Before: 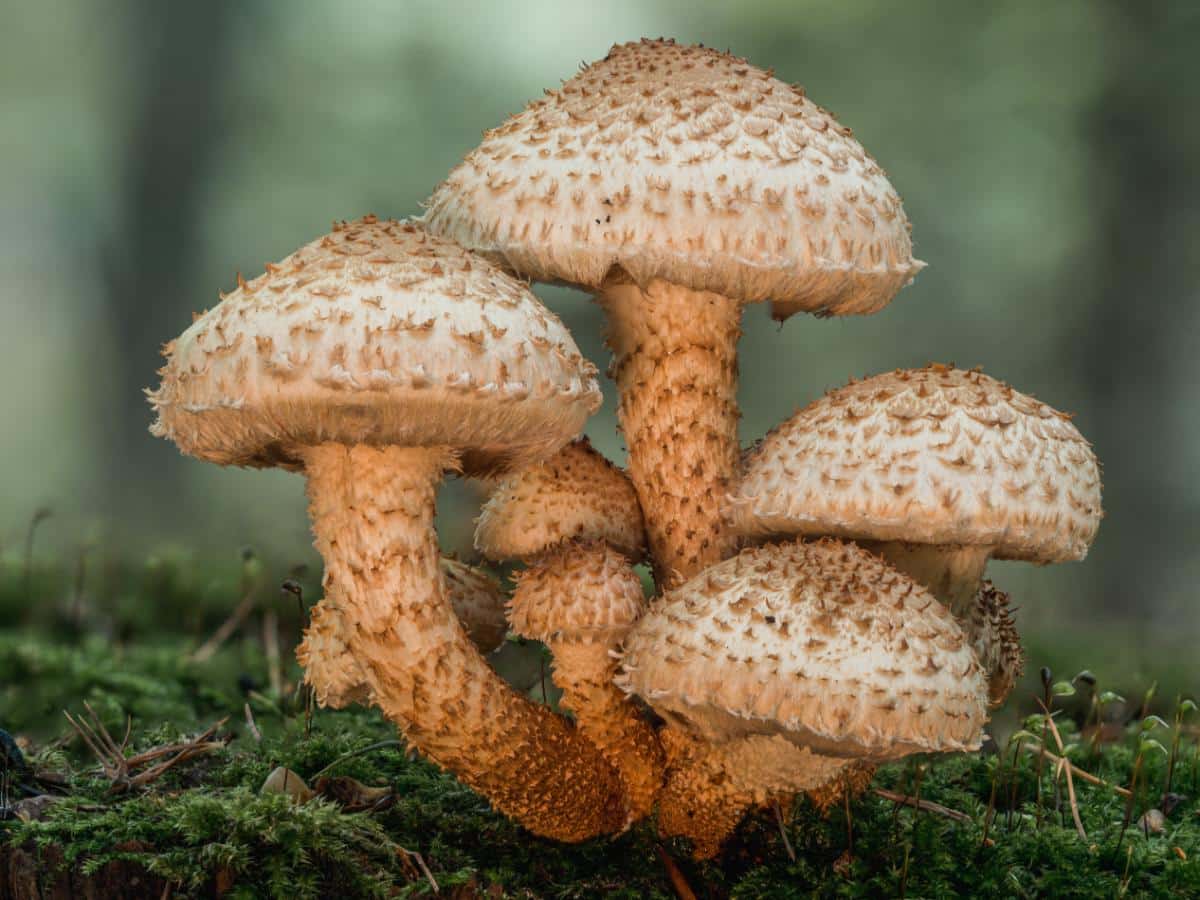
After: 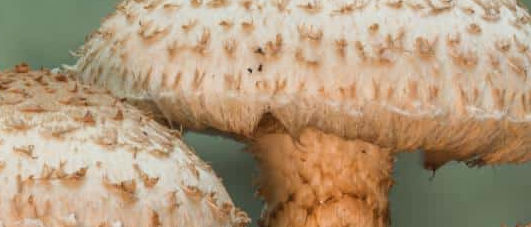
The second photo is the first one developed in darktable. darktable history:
crop: left 29.039%, top 16.833%, right 26.674%, bottom 57.857%
